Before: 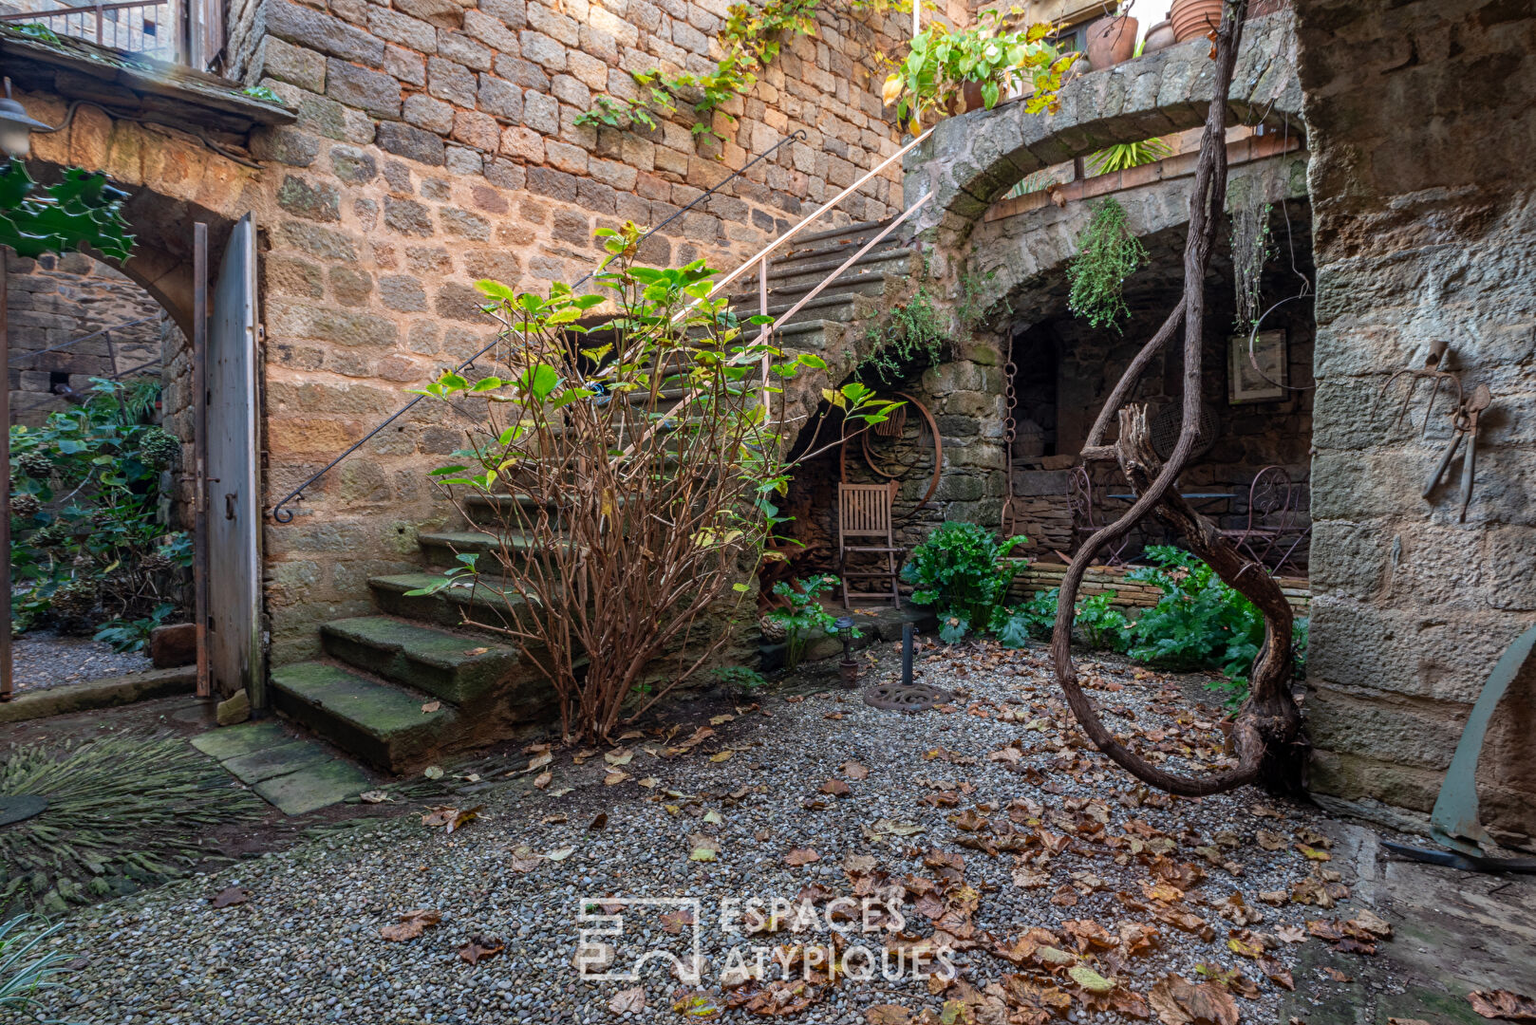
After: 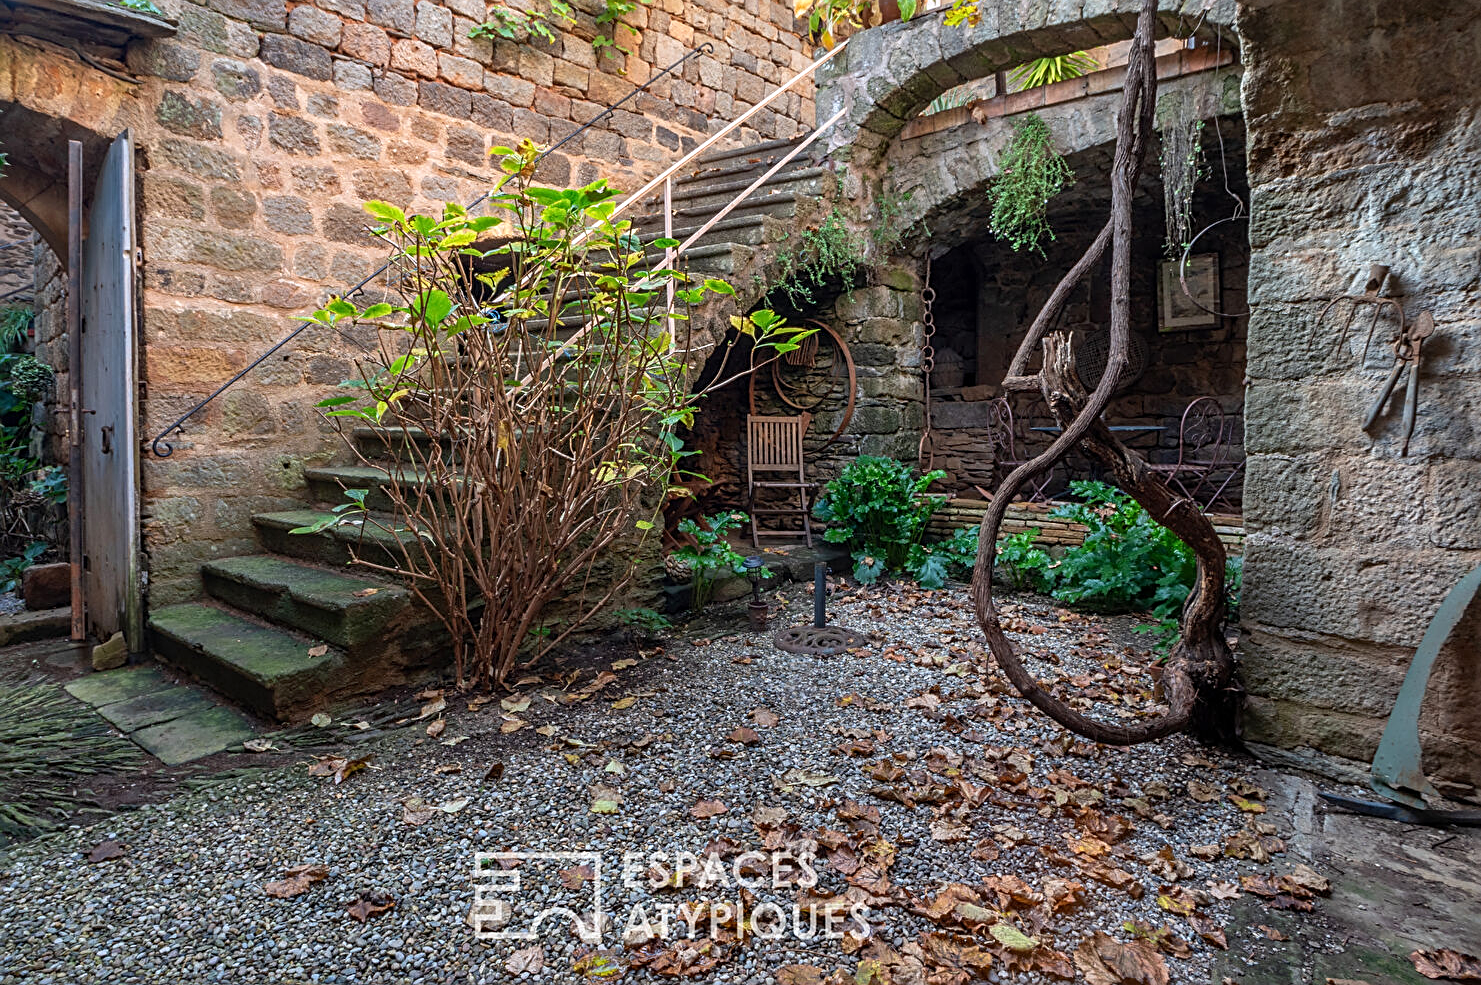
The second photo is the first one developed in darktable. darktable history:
exposure: exposure 0.204 EV, compensate highlight preservation false
crop and rotate: left 8.456%, top 8.788%
sharpen: on, module defaults
